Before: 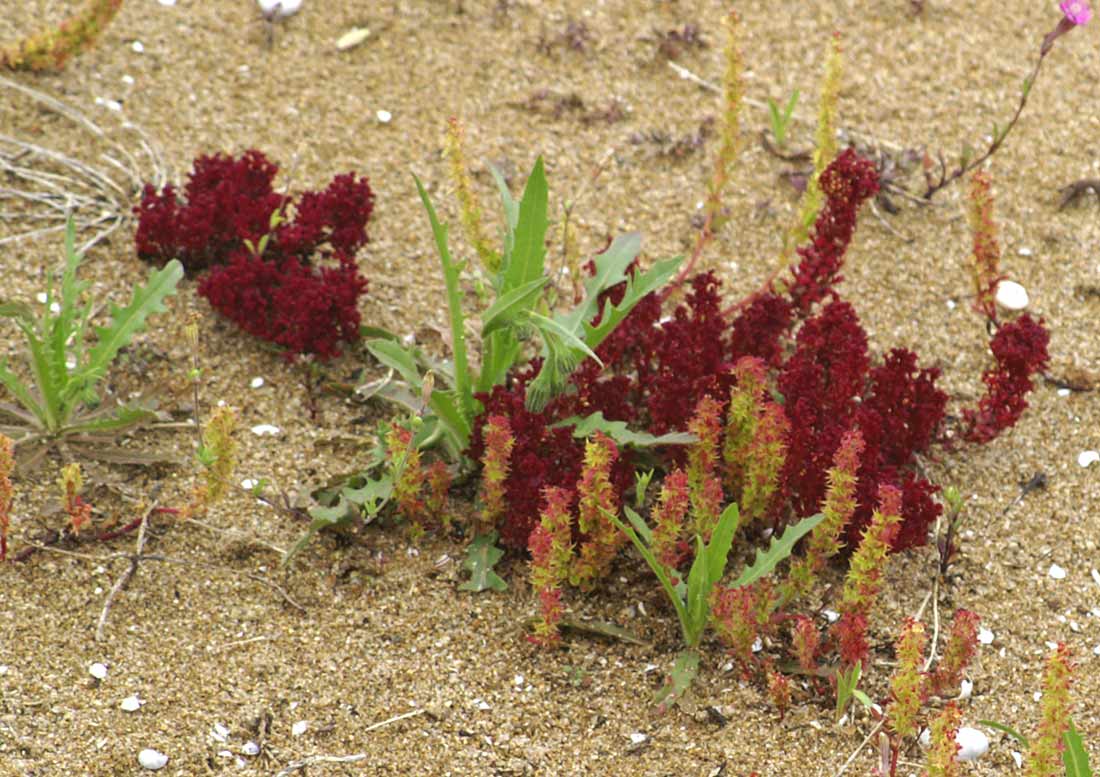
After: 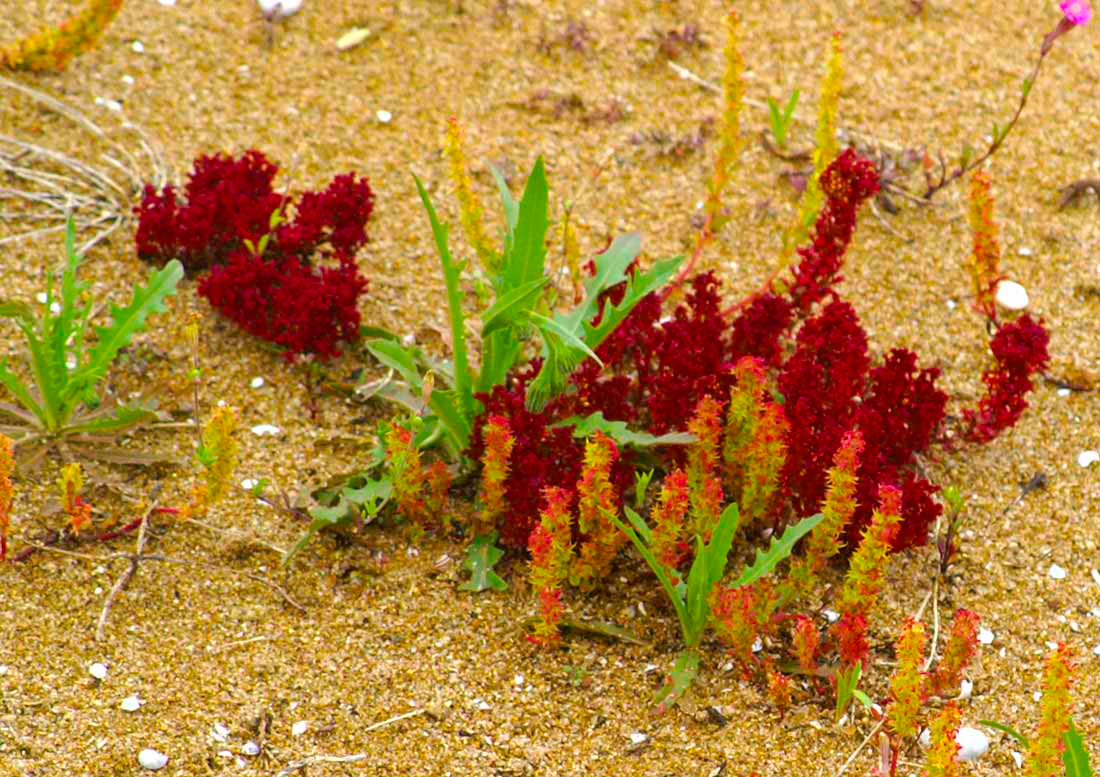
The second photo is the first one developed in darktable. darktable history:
color balance rgb: linear chroma grading › global chroma 14.69%, perceptual saturation grading › global saturation 17.807%, perceptual brilliance grading › global brilliance 3.013%, perceptual brilliance grading › highlights -3.077%, perceptual brilliance grading › shadows 2.968%, global vibrance 25.006%
